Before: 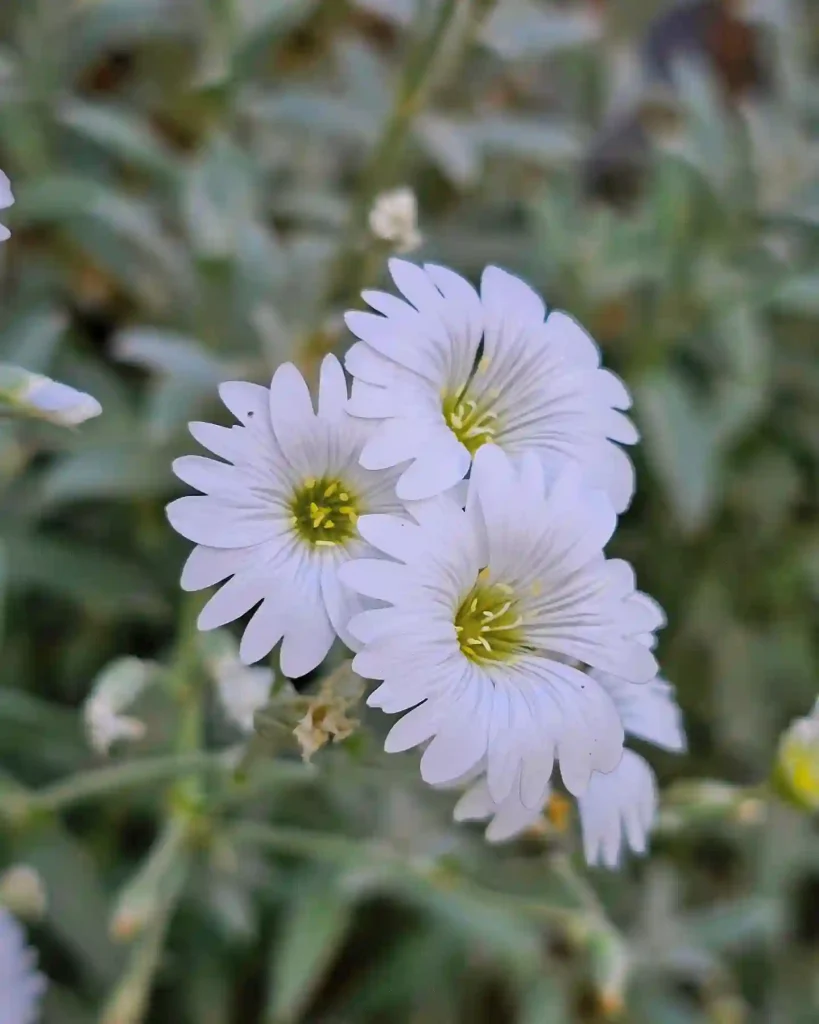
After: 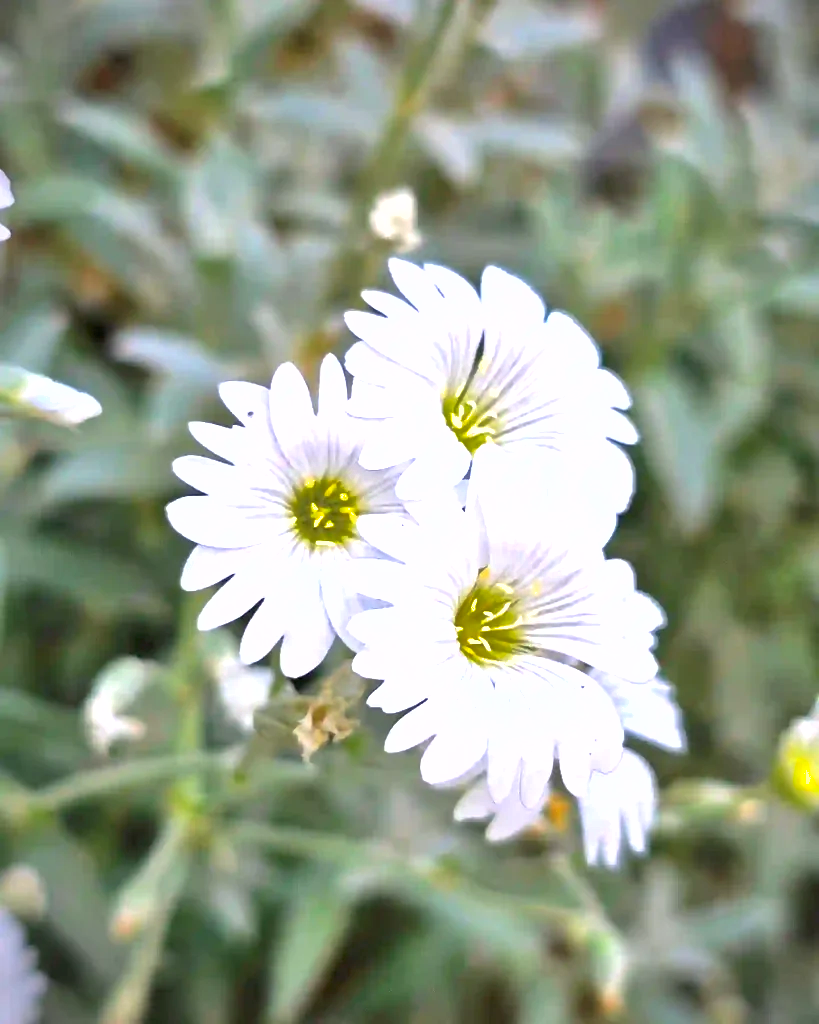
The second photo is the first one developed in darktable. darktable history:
exposure: black level correction 0, exposure 1.2 EV, compensate exposure bias true, compensate highlight preservation false
vignetting: fall-off start 92.64%, unbound false
shadows and highlights: on, module defaults
contrast brightness saturation: contrast 0.074
